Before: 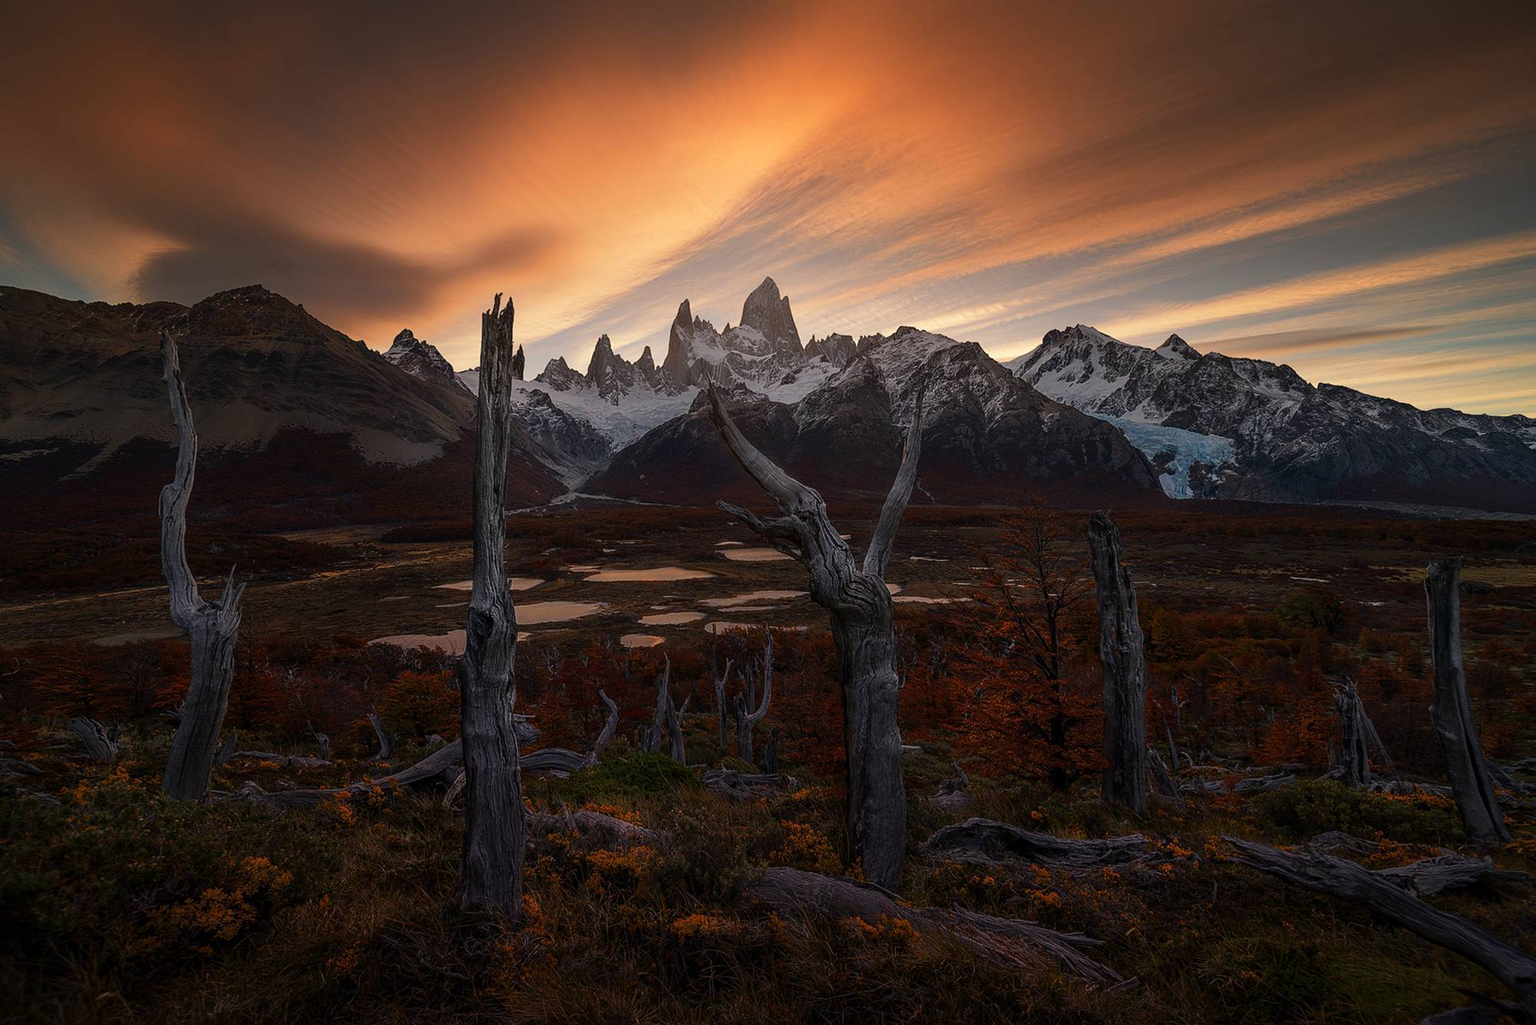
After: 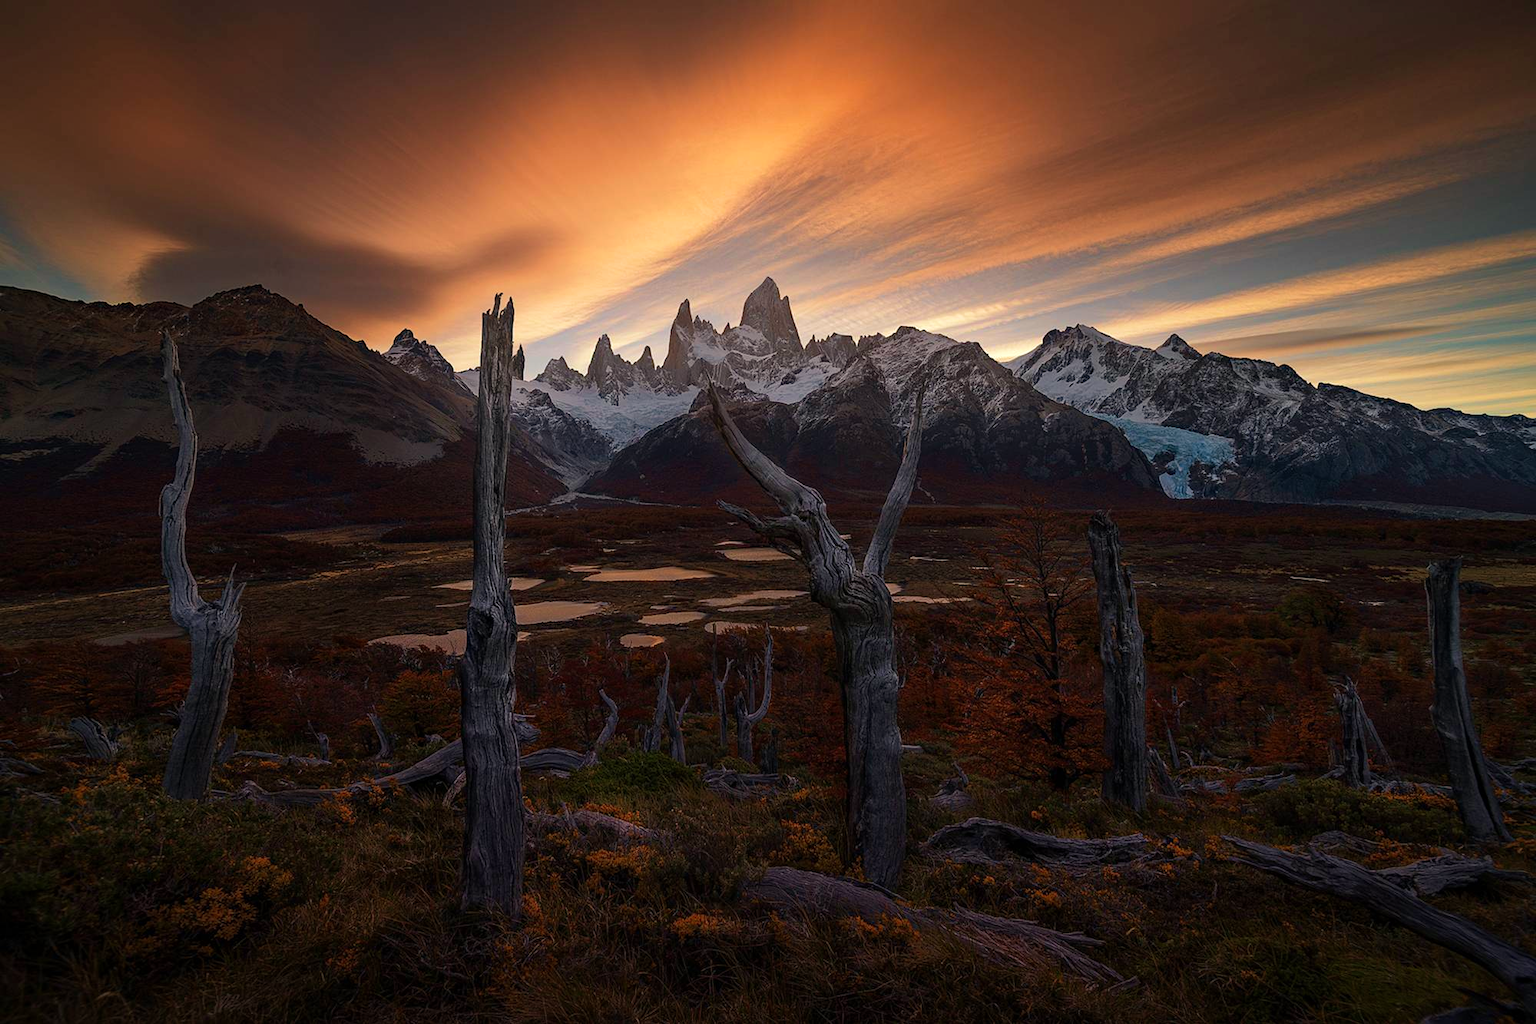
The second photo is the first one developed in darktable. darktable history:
haze removal: compatibility mode true, adaptive false
velvia: on, module defaults
bloom: size 16%, threshold 98%, strength 20%
